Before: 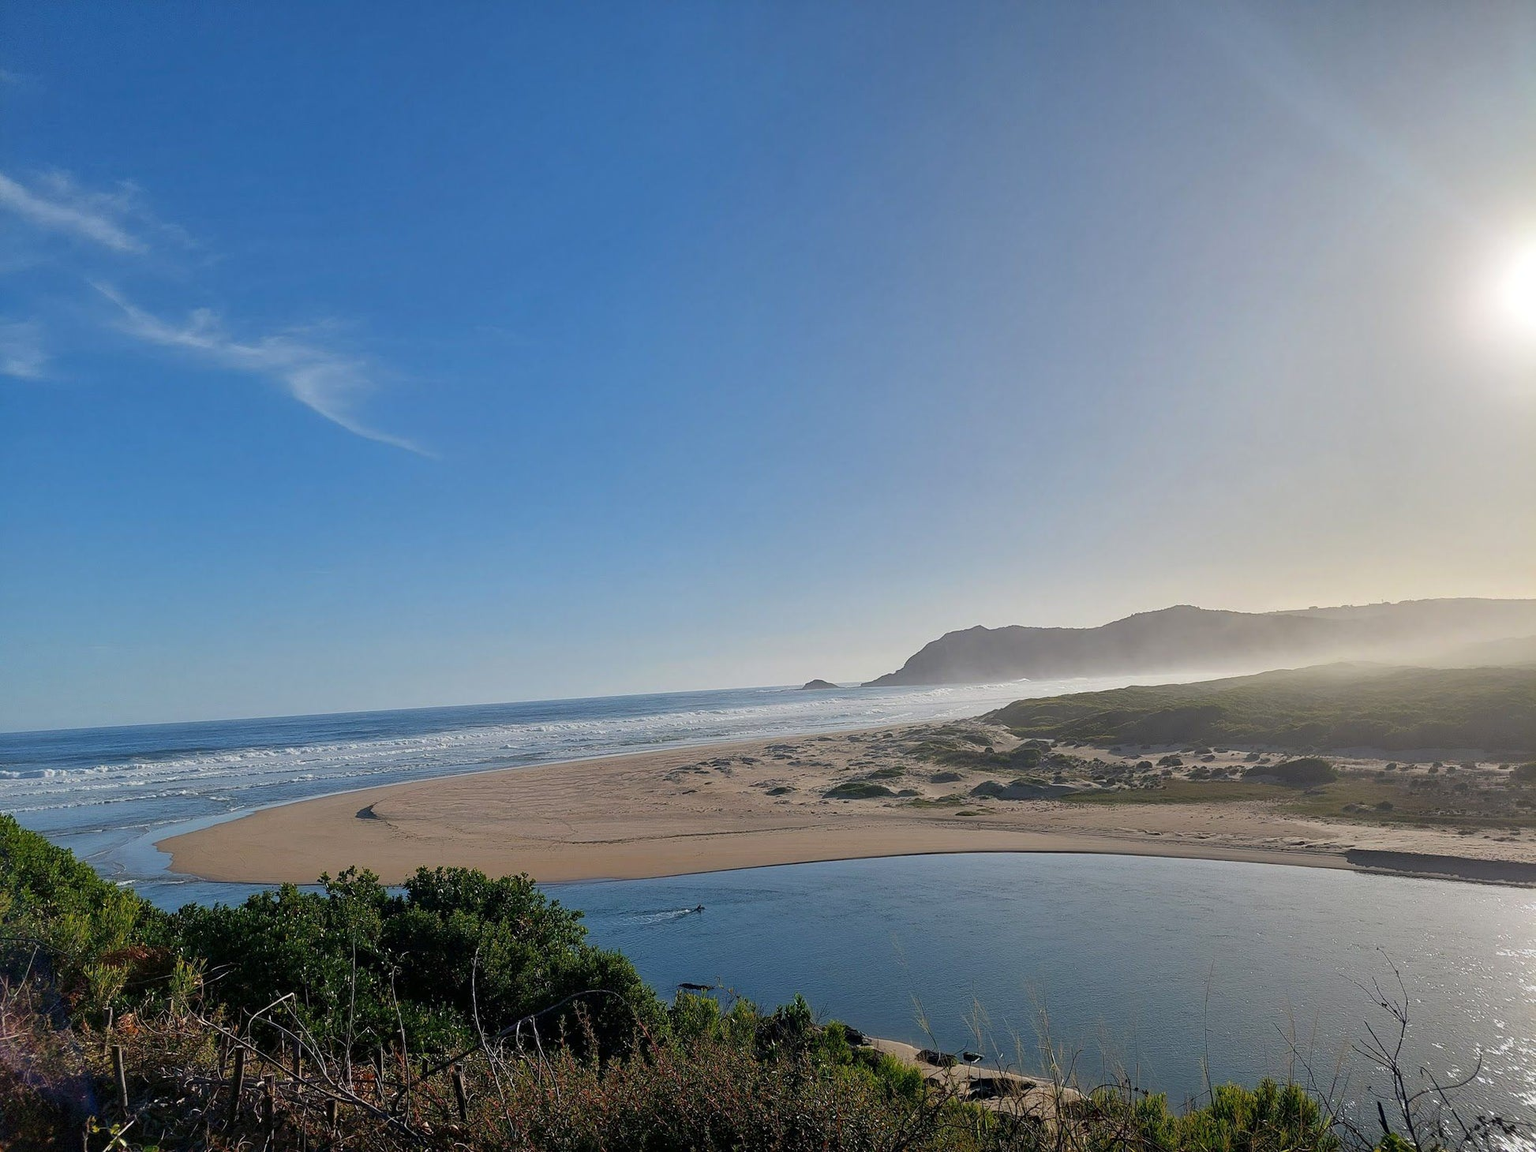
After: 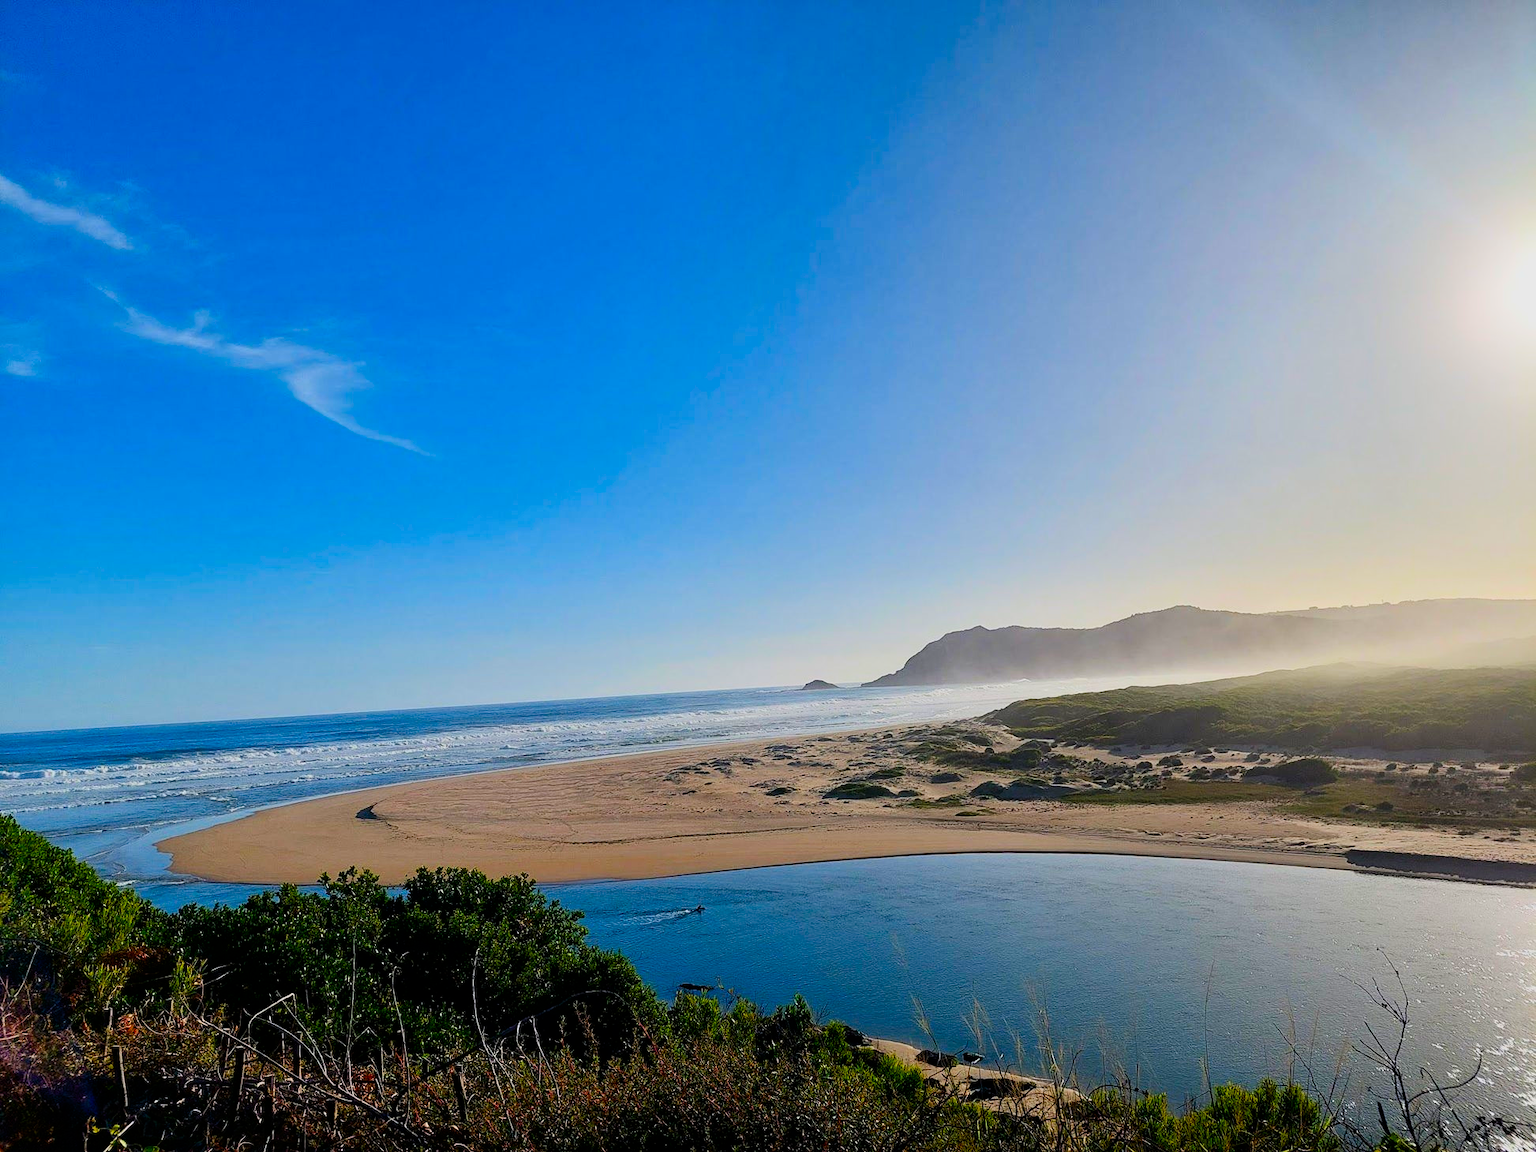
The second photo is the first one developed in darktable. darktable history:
contrast brightness saturation: contrast 0.259, brightness 0.017, saturation 0.857
filmic rgb: black relative exposure -7.76 EV, white relative exposure 4.39 EV, hardness 3.75, latitude 38.2%, contrast 0.972, highlights saturation mix 9.41%, shadows ↔ highlights balance 4.44%
